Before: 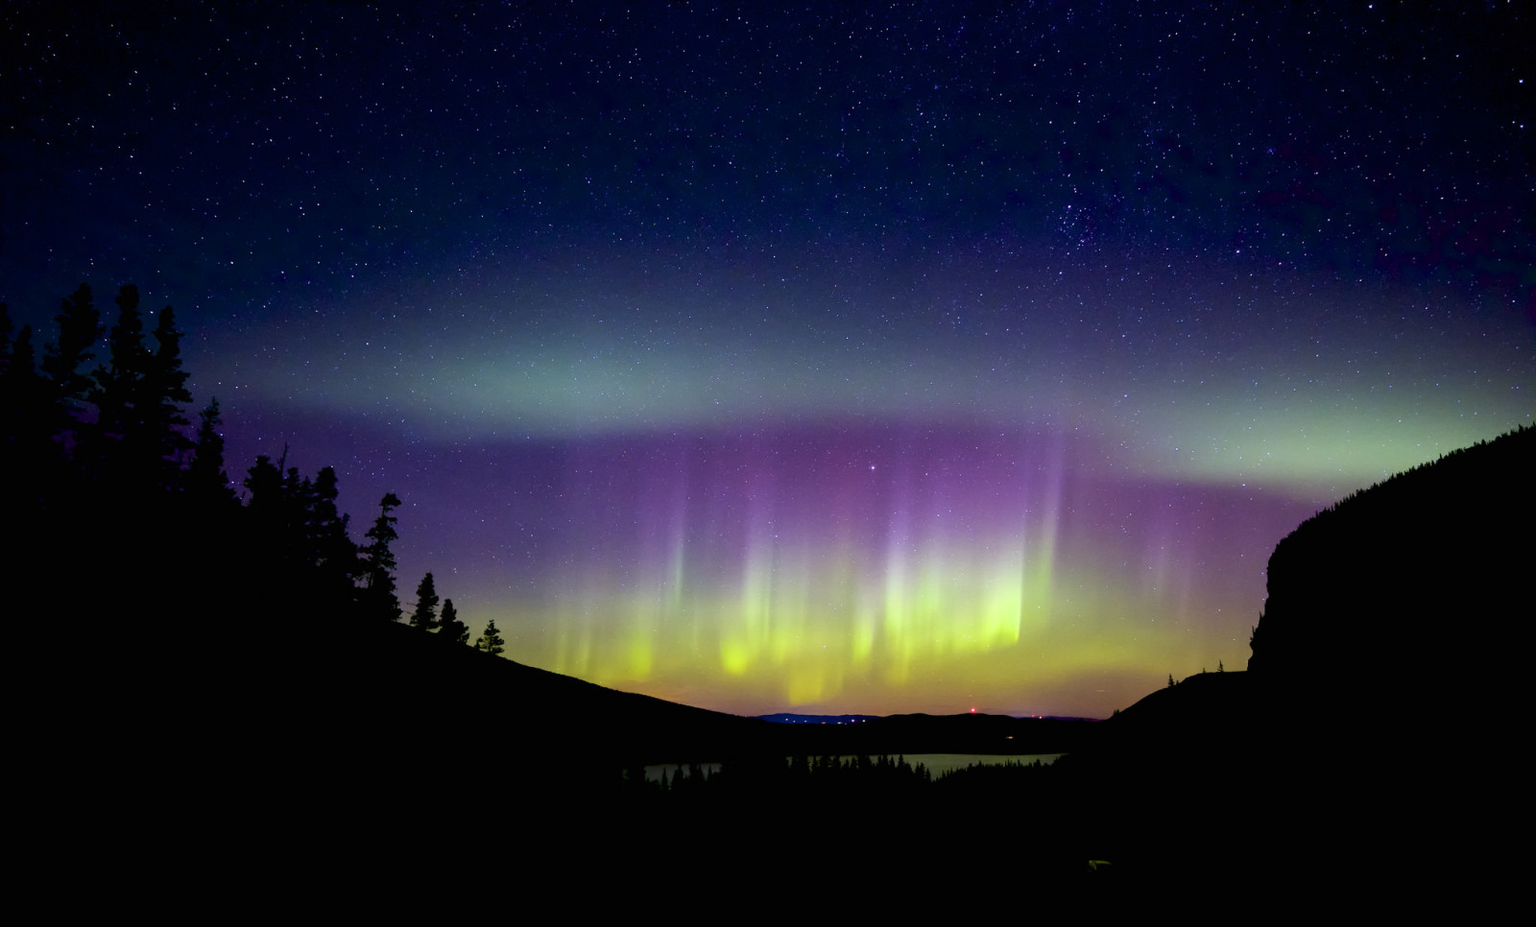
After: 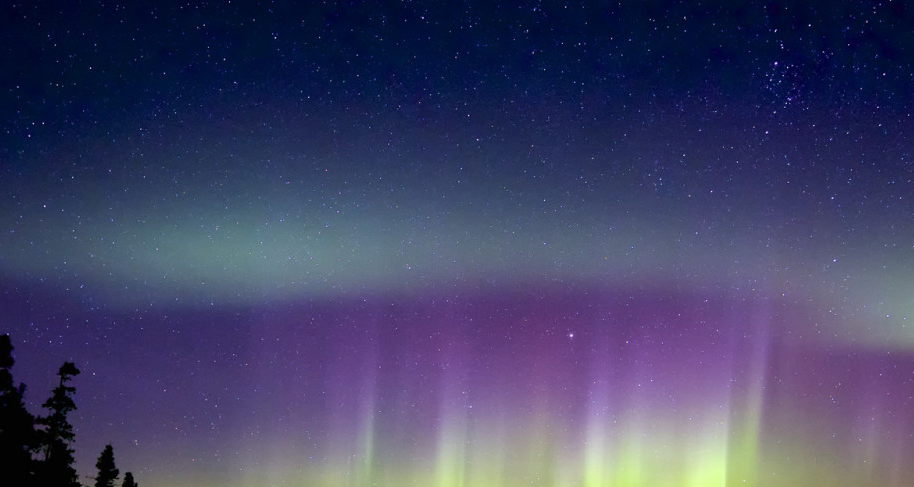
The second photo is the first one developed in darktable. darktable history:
crop: left 21.128%, top 15.817%, right 21.725%, bottom 33.666%
